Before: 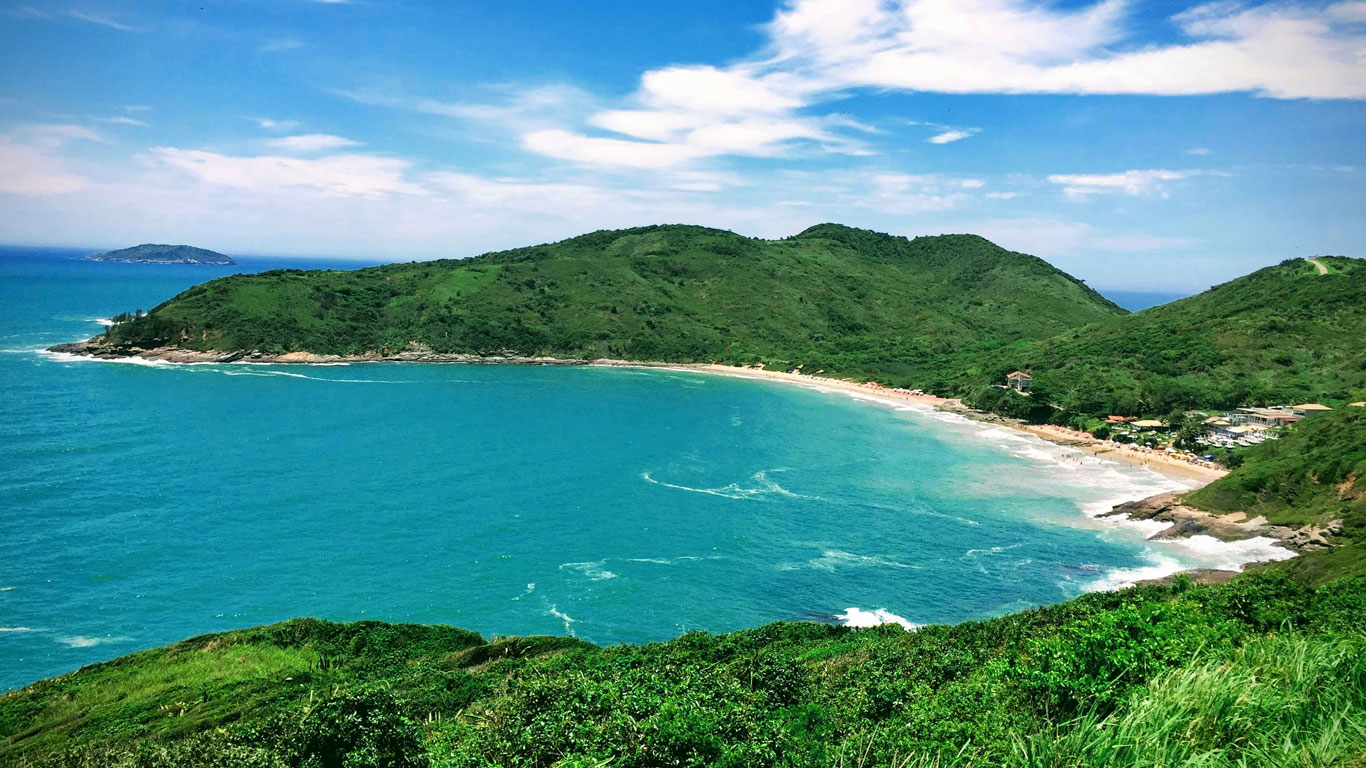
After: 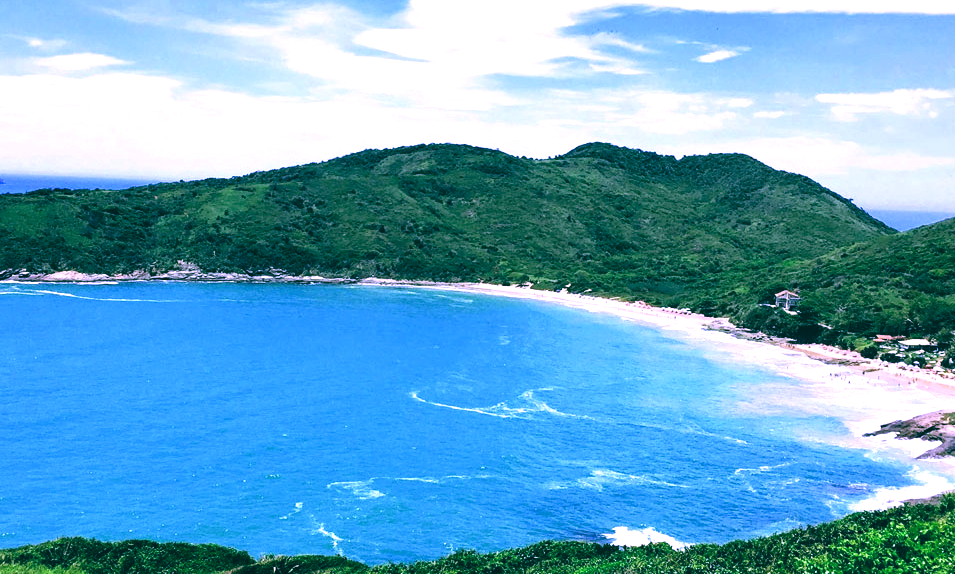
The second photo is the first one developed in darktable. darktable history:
tone equalizer: -8 EV -0.417 EV, -7 EV -0.389 EV, -6 EV -0.333 EV, -5 EV -0.222 EV, -3 EV 0.222 EV, -2 EV 0.333 EV, -1 EV 0.389 EV, +0 EV 0.417 EV, edges refinement/feathering 500, mask exposure compensation -1.57 EV, preserve details no
white balance: red 0.98, blue 1.61
crop and rotate: left 17.046%, top 10.659%, right 12.989%, bottom 14.553%
color balance: lift [1.005, 0.99, 1.007, 1.01], gamma [1, 0.979, 1.011, 1.021], gain [0.923, 1.098, 1.025, 0.902], input saturation 90.45%, contrast 7.73%, output saturation 105.91%
